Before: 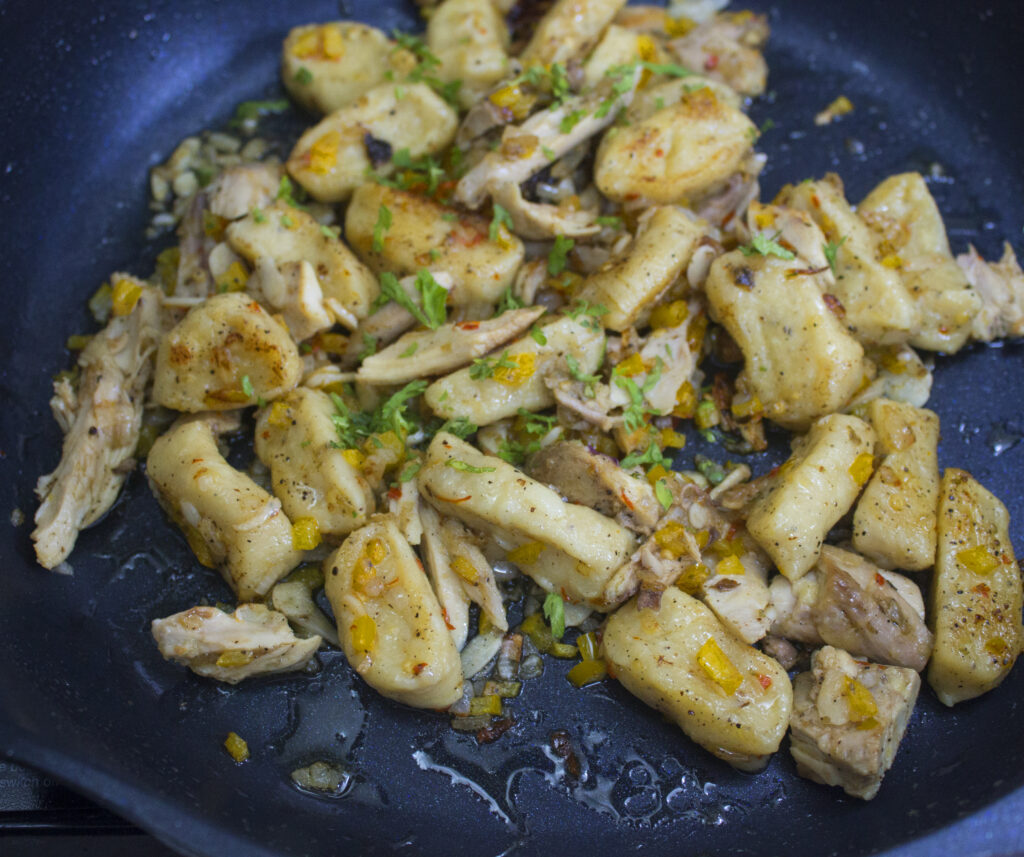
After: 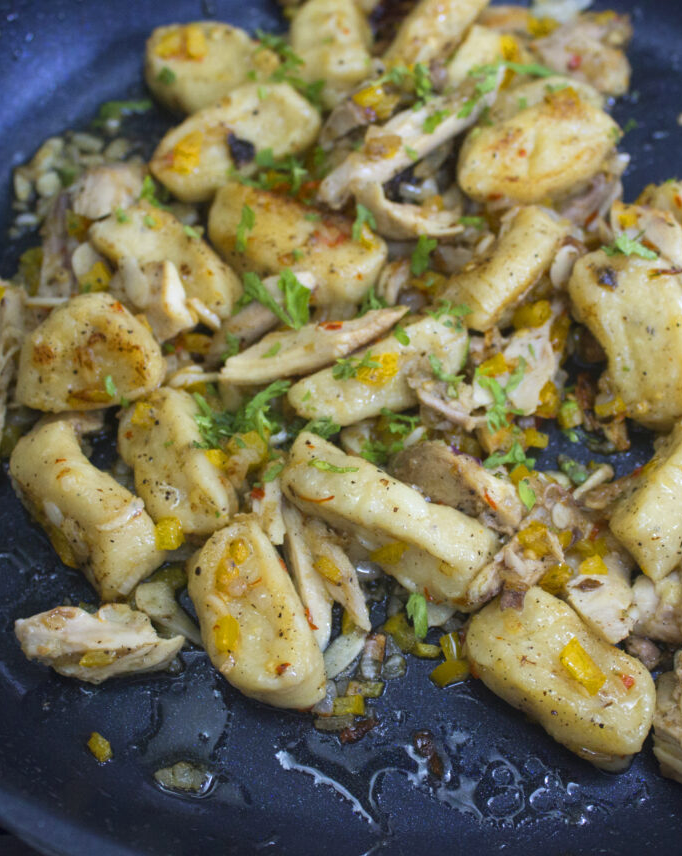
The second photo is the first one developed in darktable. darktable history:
exposure: exposure 0.2 EV, compensate highlight preservation false
crop and rotate: left 13.409%, right 19.924%
